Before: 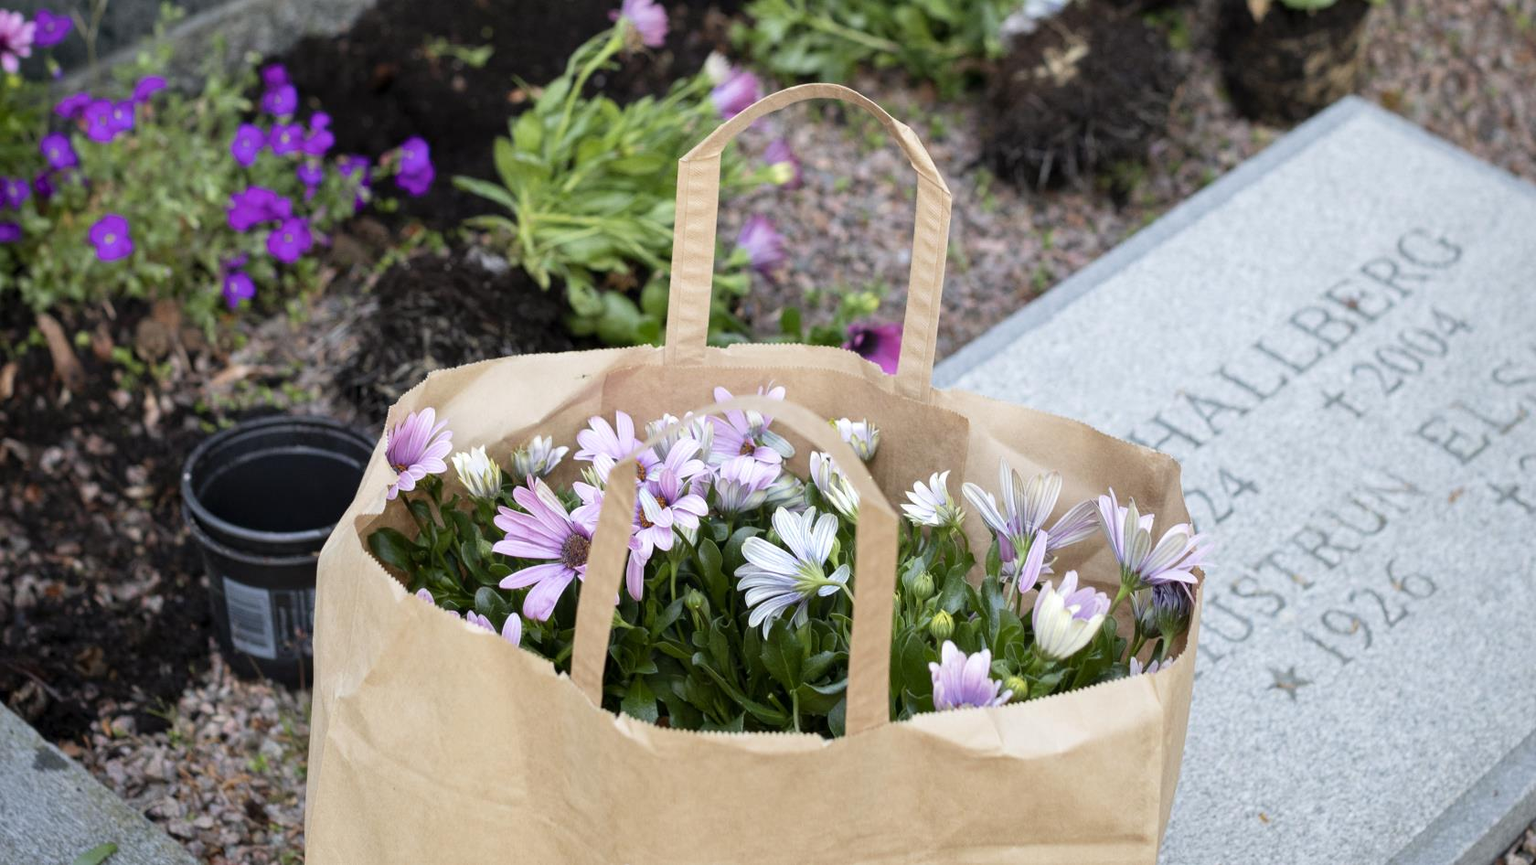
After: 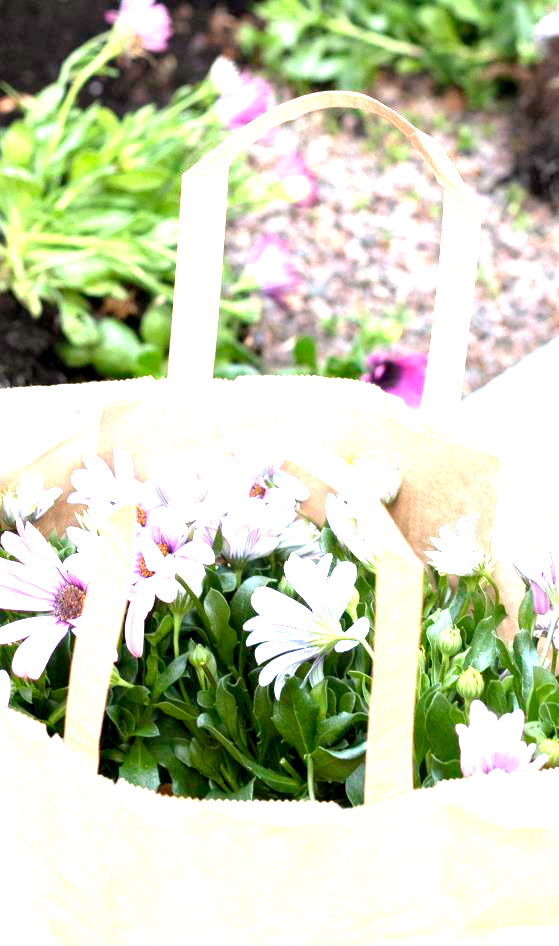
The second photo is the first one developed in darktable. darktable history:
exposure: black level correction 0.001, exposure 1.735 EV, compensate highlight preservation false
crop: left 33.36%, right 33.36%
